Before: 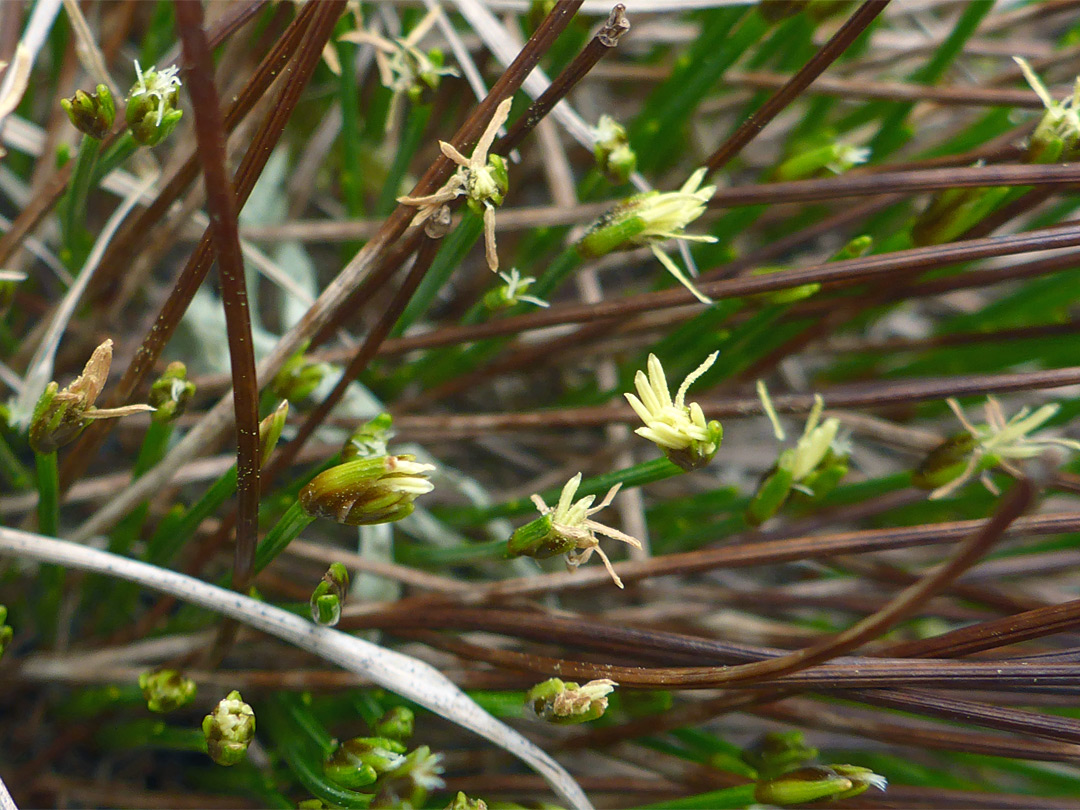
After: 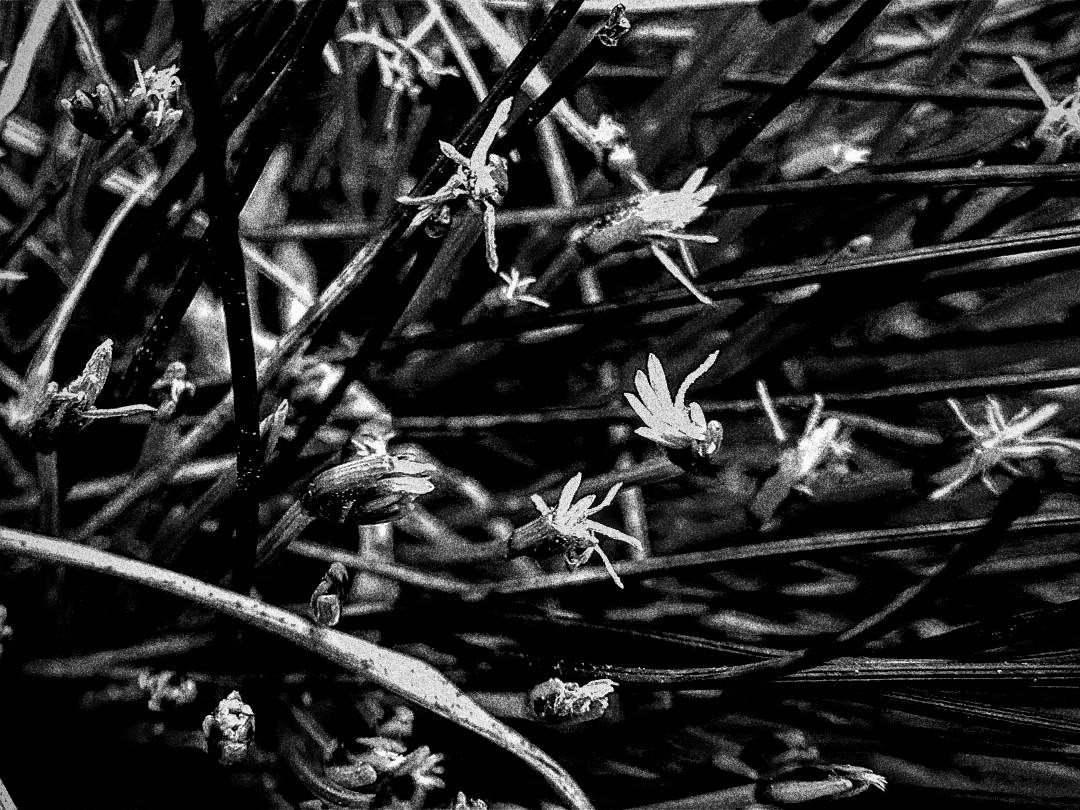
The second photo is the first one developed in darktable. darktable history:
local contrast: detail 203%
color balance rgb: shadows lift › luminance -18.76%, shadows lift › chroma 35.44%, power › luminance -3.76%, power › hue 142.17°, highlights gain › chroma 7.5%, highlights gain › hue 184.75°, global offset › luminance -0.52%, global offset › chroma 0.91%, global offset › hue 173.36°, shadows fall-off 300%, white fulcrum 2 EV, highlights fall-off 300%, linear chroma grading › shadows 17.19%, linear chroma grading › highlights 61.12%, linear chroma grading › global chroma 50%, hue shift -150.52°, perceptual brilliance grading › global brilliance 12%, mask middle-gray fulcrum 100%, contrast gray fulcrum 38.43%, contrast 35.15%, saturation formula JzAzBz (2021)
grain: coarseness 30.02 ISO, strength 100%
haze removal: strength 0.5, distance 0.43
monochrome: on, module defaults
sharpen: on, module defaults
white balance: red 1.467, blue 0.684
velvia: on, module defaults
vignetting: on, module defaults
